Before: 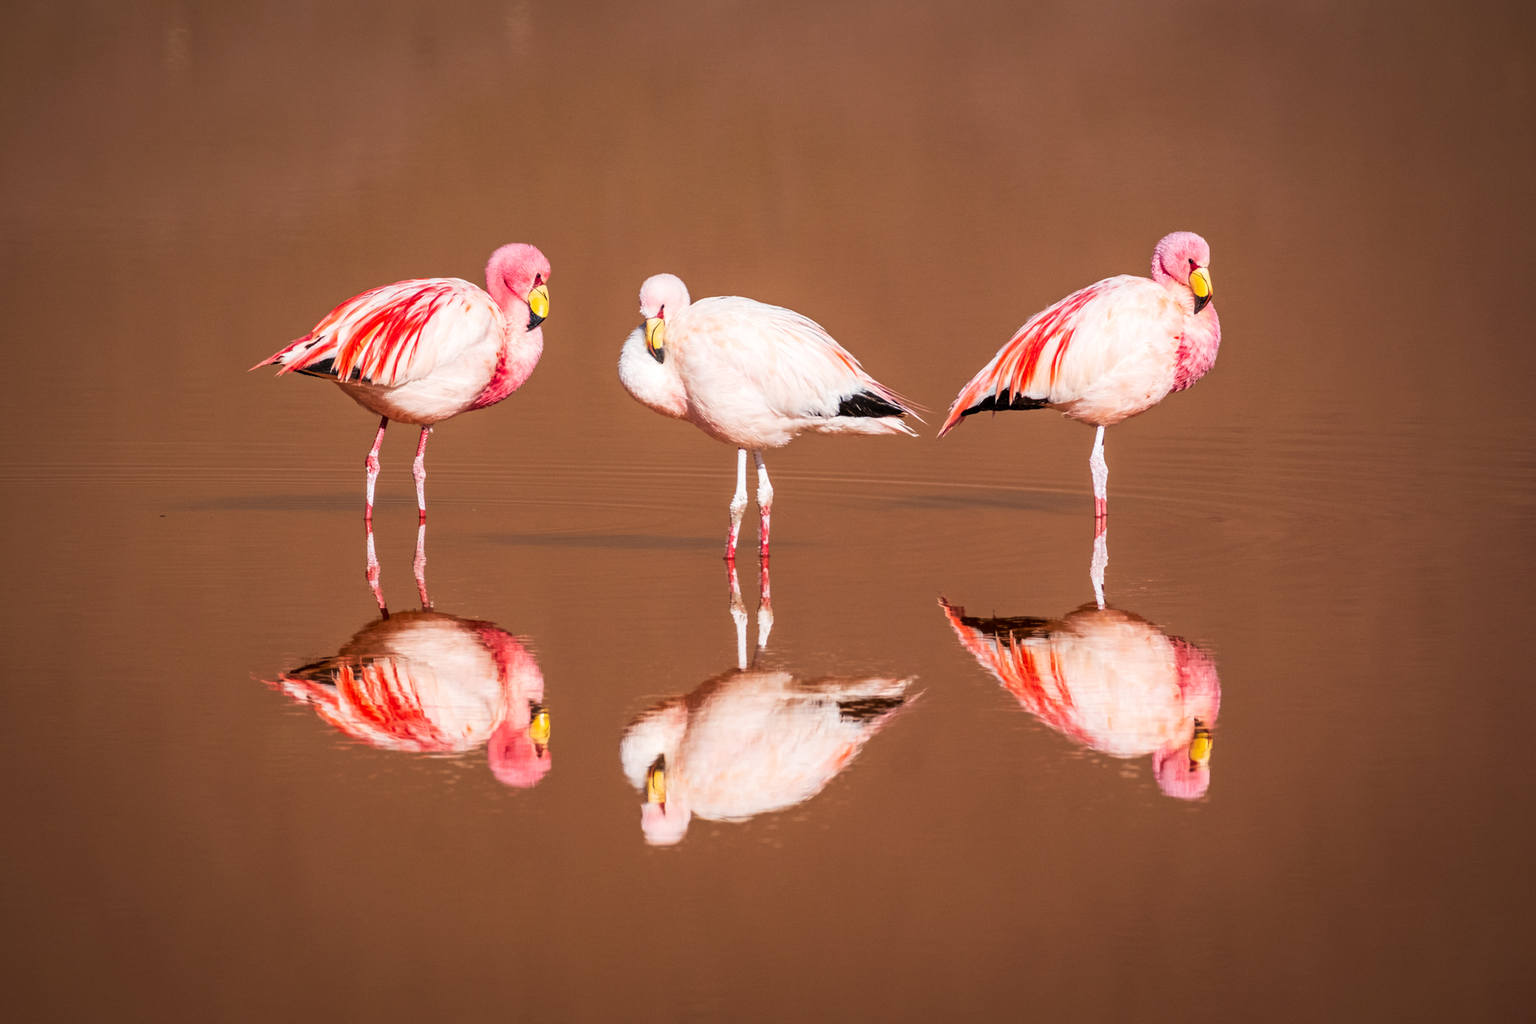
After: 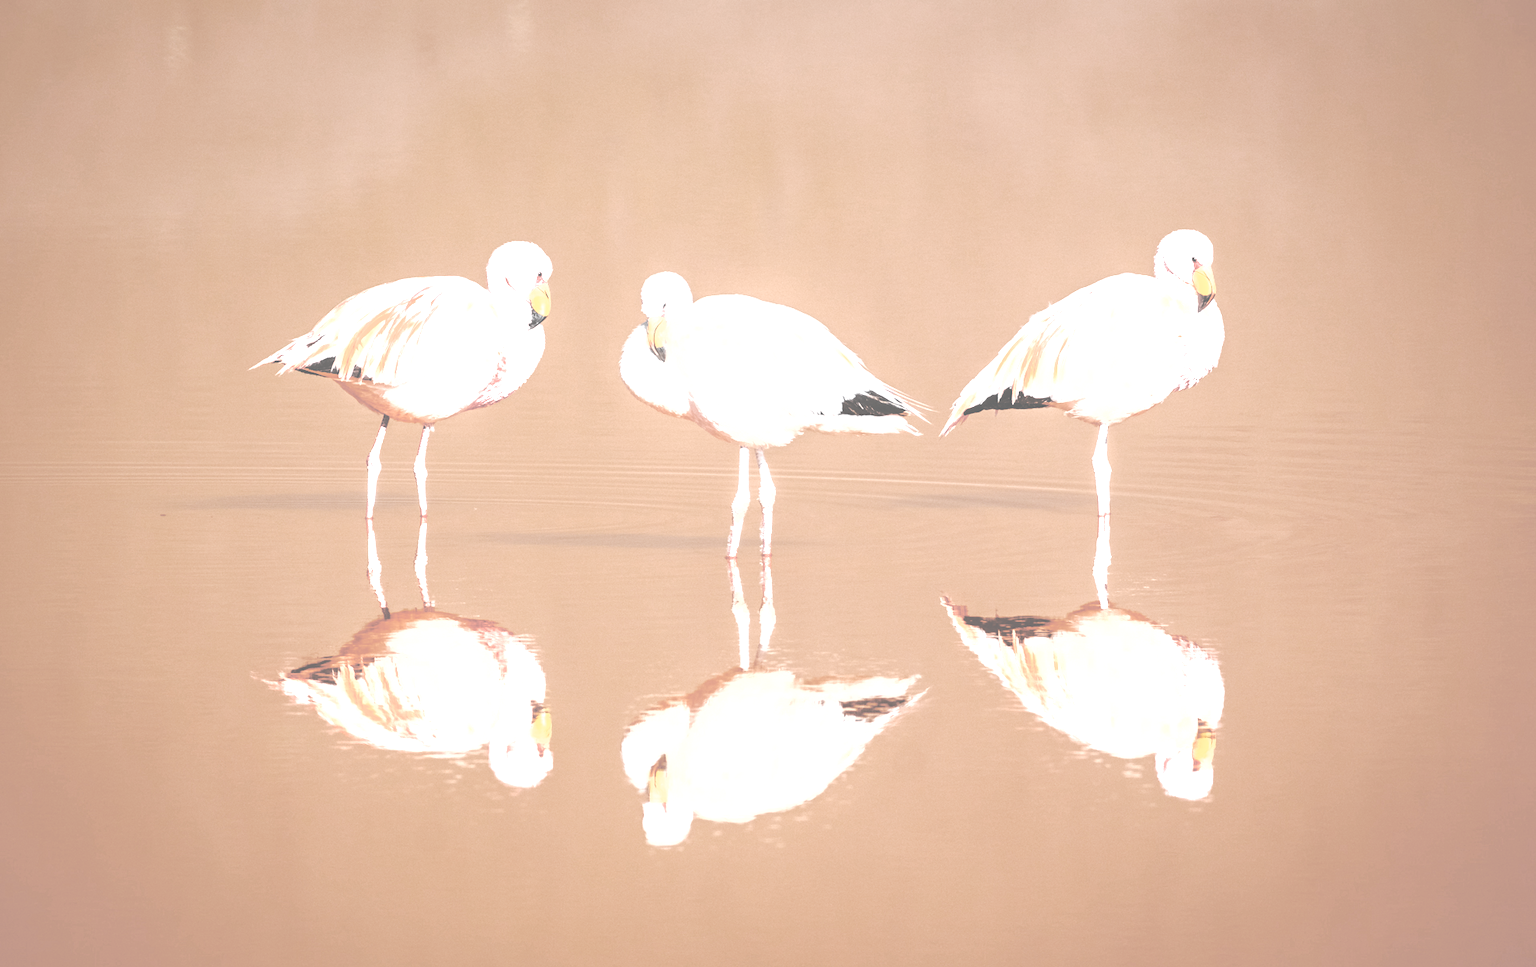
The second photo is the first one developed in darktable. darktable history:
tone curve: curves: ch0 [(0, 0) (0.003, 0.326) (0.011, 0.332) (0.025, 0.352) (0.044, 0.378) (0.069, 0.4) (0.1, 0.416) (0.136, 0.432) (0.177, 0.468) (0.224, 0.509) (0.277, 0.554) (0.335, 0.6) (0.399, 0.642) (0.468, 0.693) (0.543, 0.753) (0.623, 0.818) (0.709, 0.897) (0.801, 0.974) (0.898, 0.991) (1, 1)]
crop: top 0.262%, right 0.257%, bottom 5.079%
exposure: black level correction 0, exposure 0.892 EV, compensate exposure bias true, compensate highlight preservation false
base curve: curves: ch0 [(0, 0.024) (0.055, 0.065) (0.121, 0.166) (0.236, 0.319) (0.693, 0.726) (1, 1)], preserve colors none
color zones: curves: ch0 [(0, 0.613) (0.01, 0.613) (0.245, 0.448) (0.498, 0.529) (0.642, 0.665) (0.879, 0.777) (0.99, 0.613)]; ch1 [(0, 0.035) (0.121, 0.189) (0.259, 0.197) (0.415, 0.061) (0.589, 0.022) (0.732, 0.022) (0.857, 0.026) (0.991, 0.053)]
contrast brightness saturation: contrast 0.031, brightness -0.041
